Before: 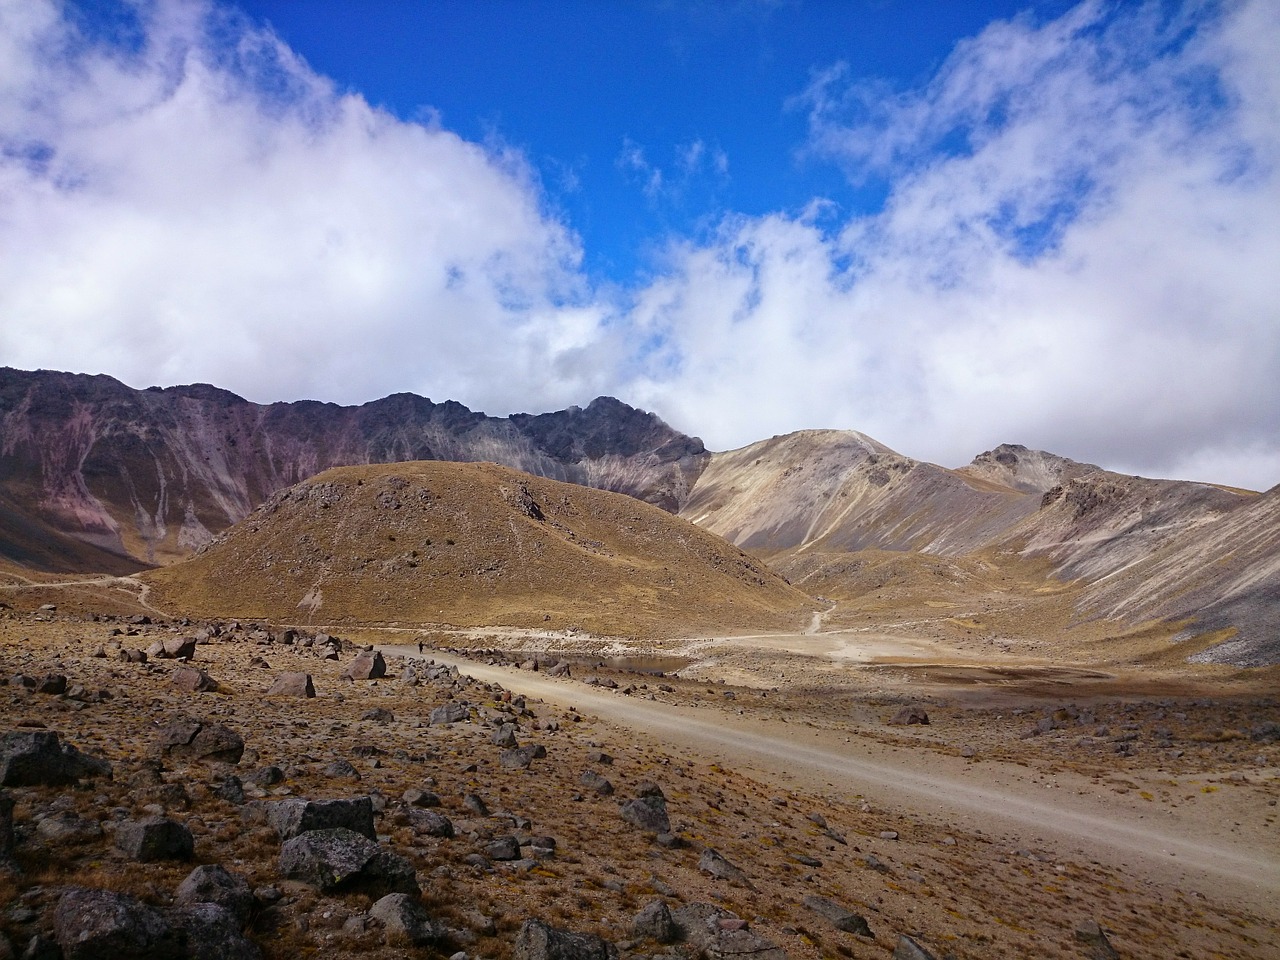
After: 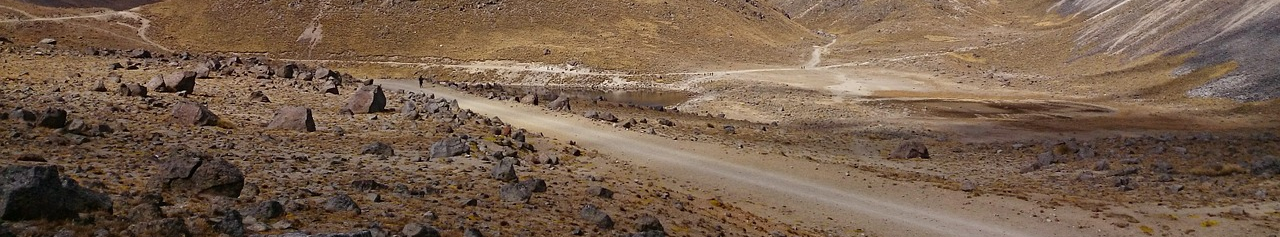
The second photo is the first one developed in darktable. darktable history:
crop and rotate: top 59.051%, bottom 16.239%
